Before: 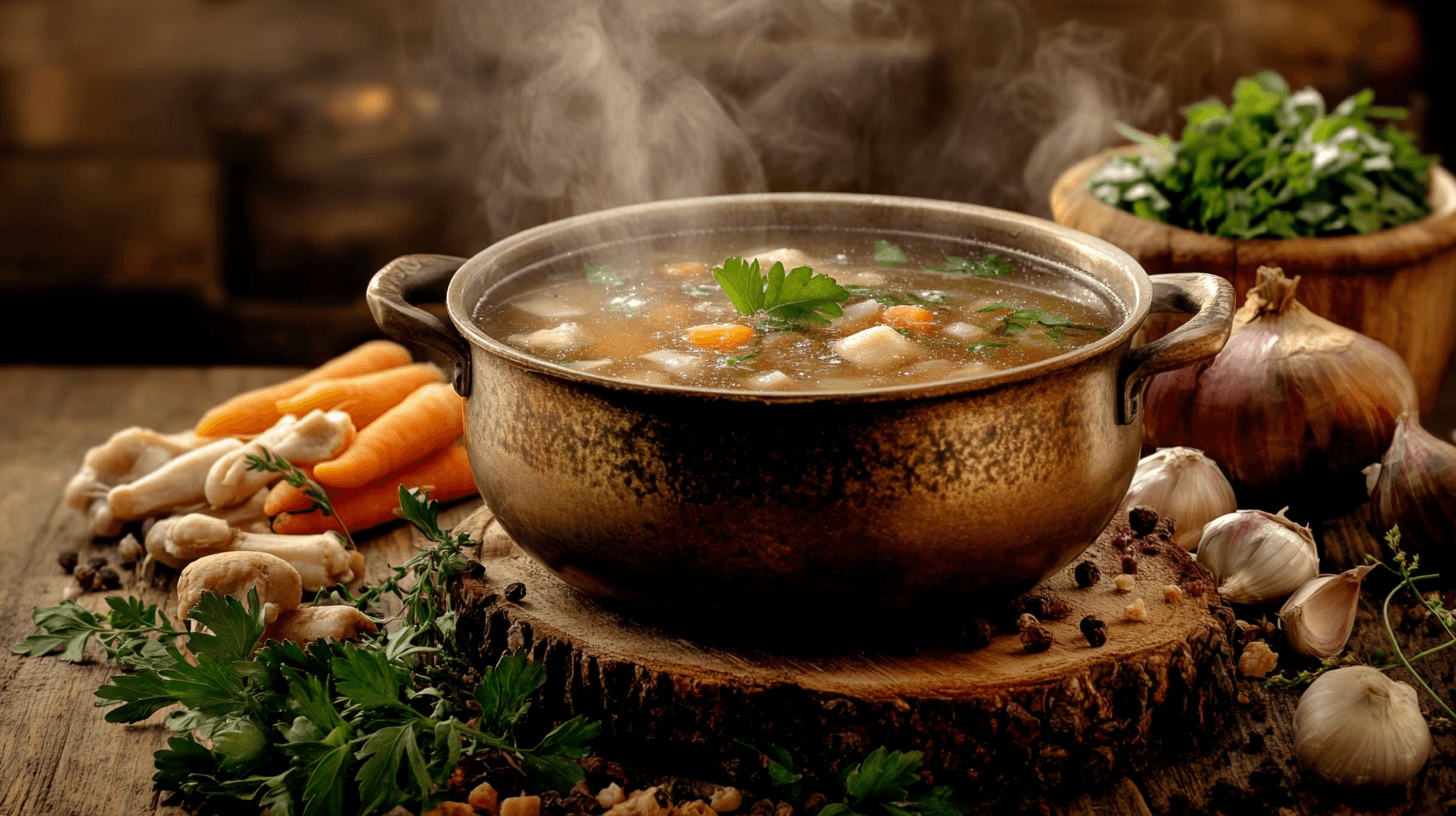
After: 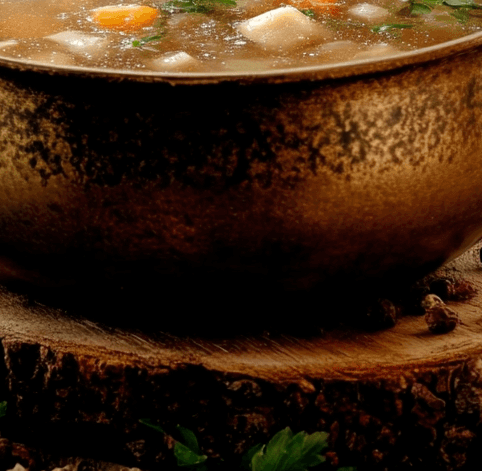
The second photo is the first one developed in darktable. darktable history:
crop: left 40.878%, top 39.176%, right 25.993%, bottom 3.081%
